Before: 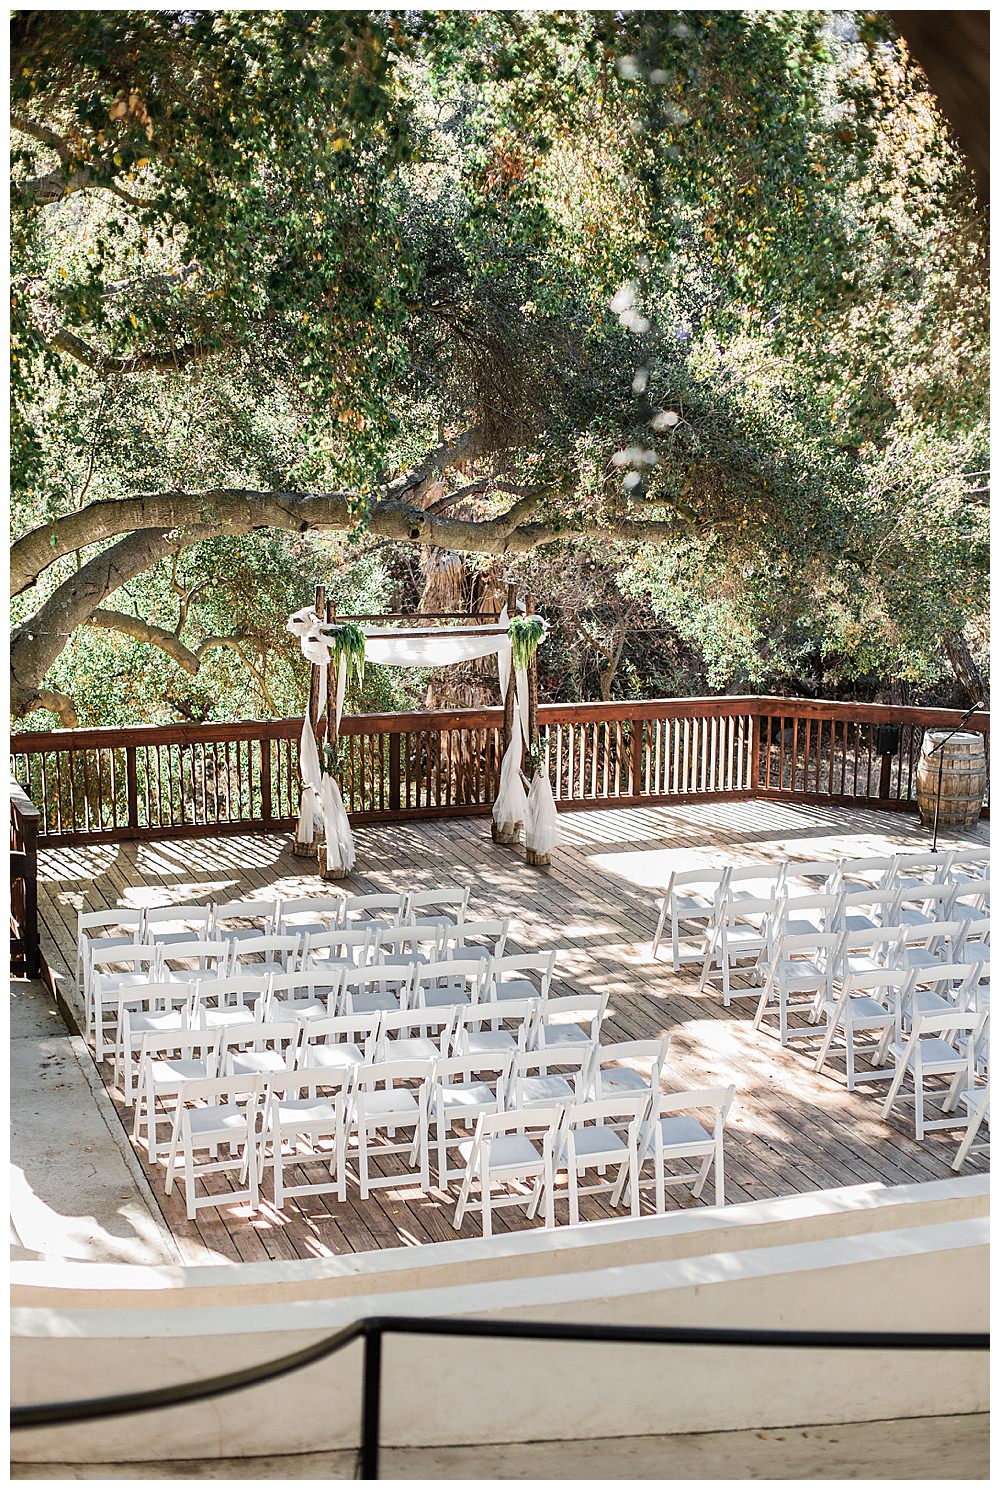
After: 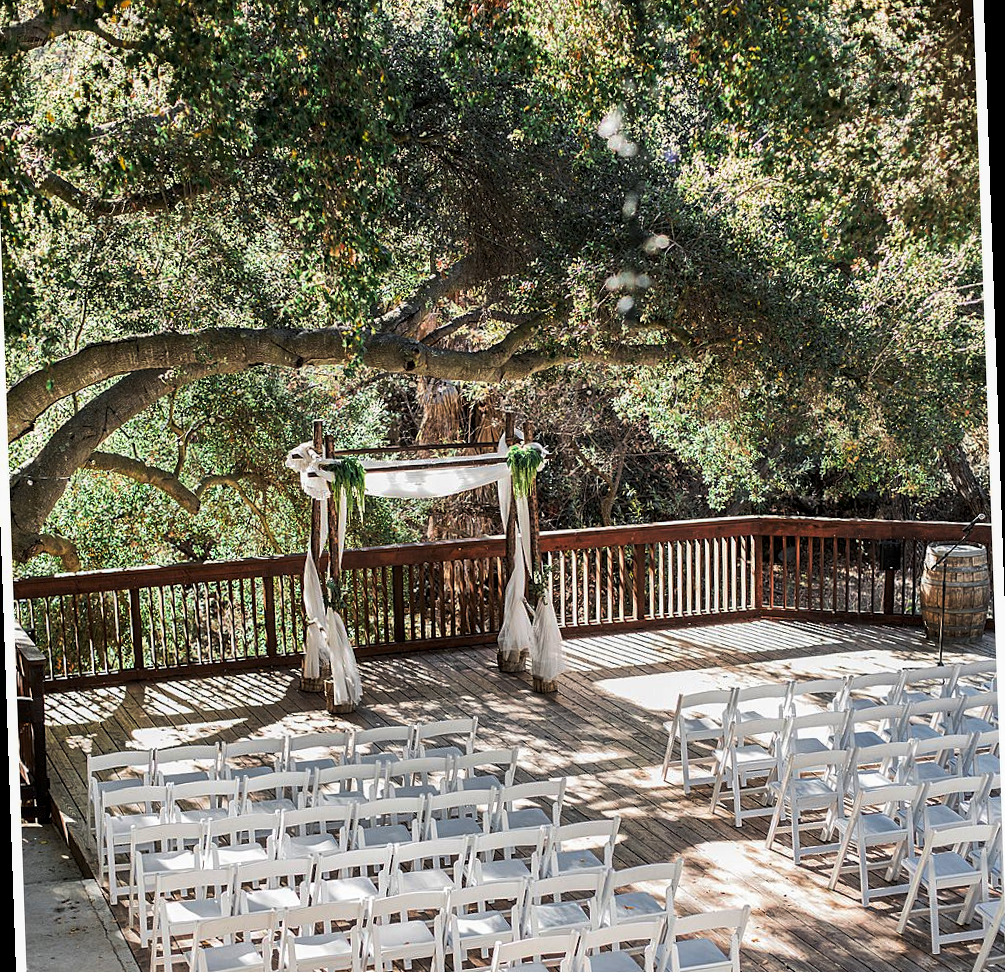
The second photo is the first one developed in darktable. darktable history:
crop and rotate: top 8.293%, bottom 20.996%
tone curve: curves: ch0 [(0, 0) (0.536, 0.402) (1, 1)], preserve colors none
exposure: exposure -0.072 EV, compensate highlight preservation false
local contrast: highlights 100%, shadows 100%, detail 120%, midtone range 0.2
rotate and perspective: rotation -2°, crop left 0.022, crop right 0.978, crop top 0.049, crop bottom 0.951
